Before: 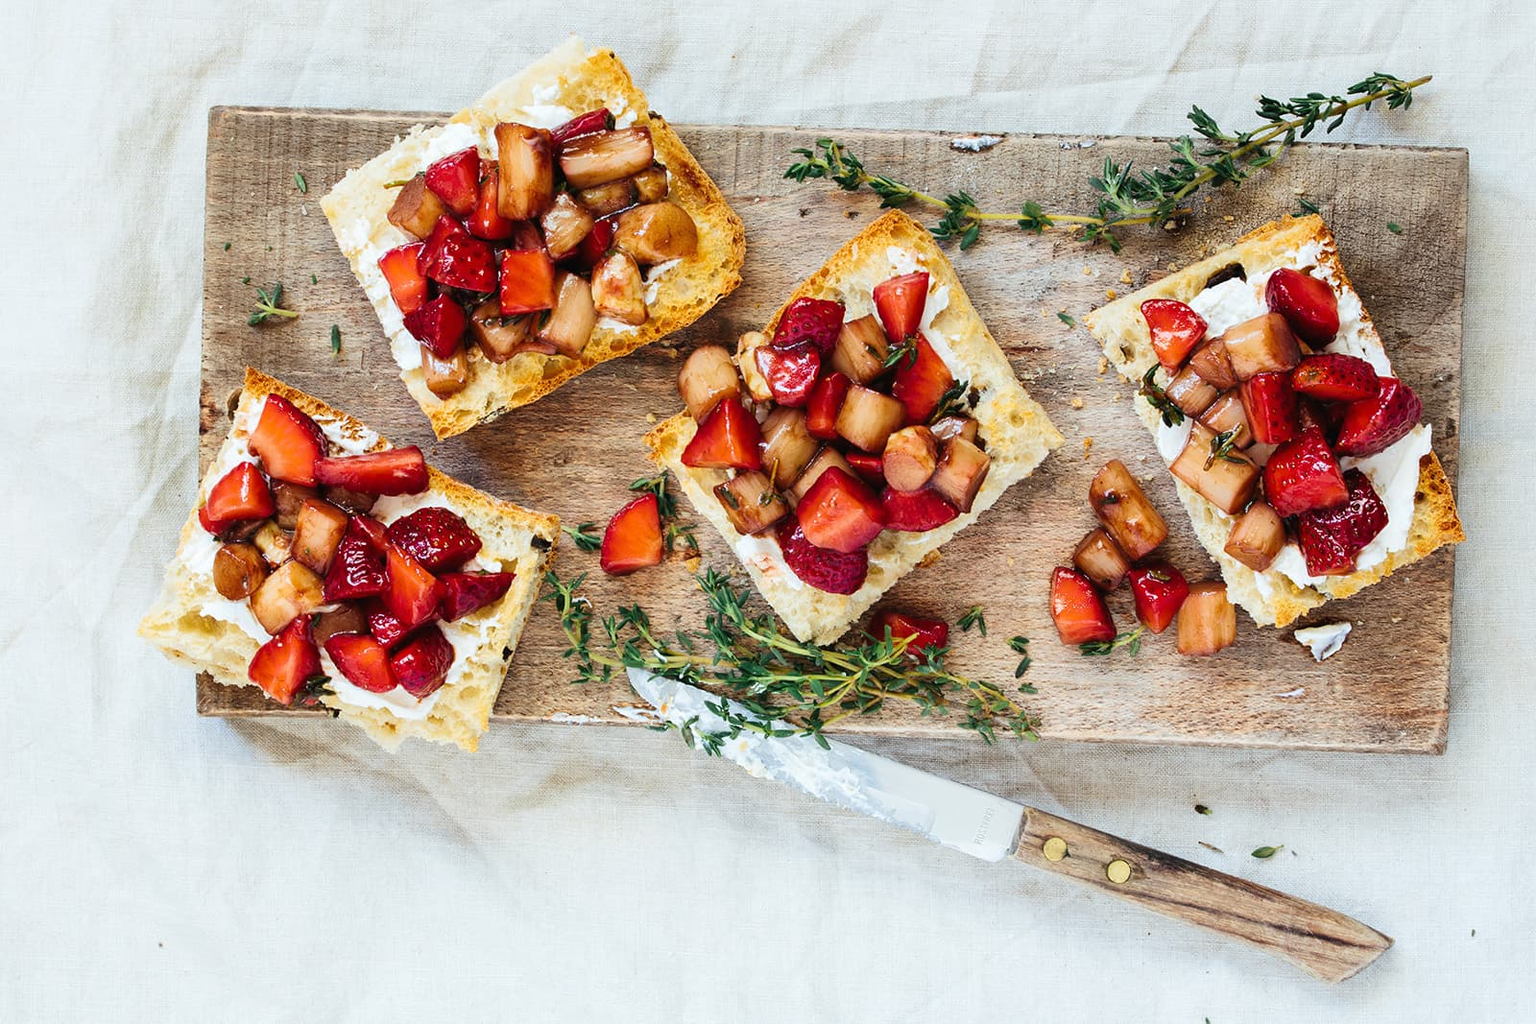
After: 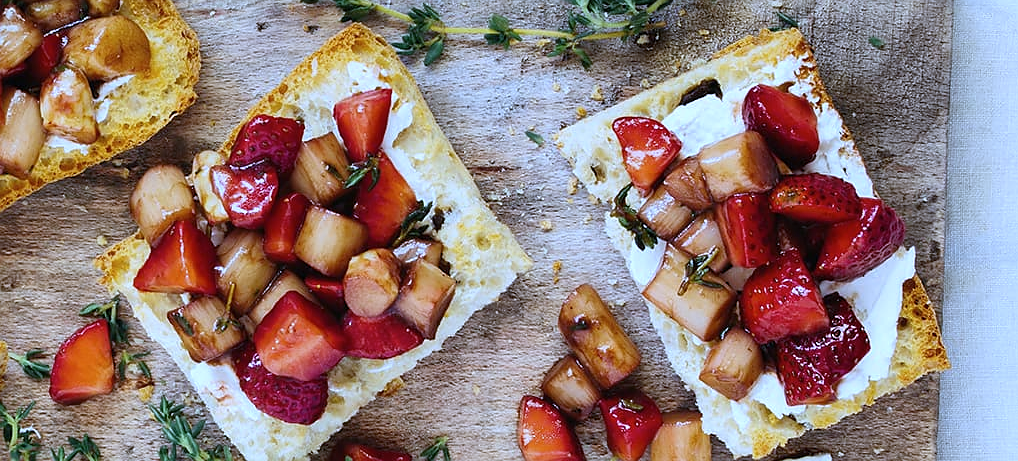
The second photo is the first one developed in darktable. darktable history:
contrast brightness saturation: saturation -0.05
white balance: red 0.871, blue 1.249
crop: left 36.005%, top 18.293%, right 0.31%, bottom 38.444%
sharpen: radius 1
